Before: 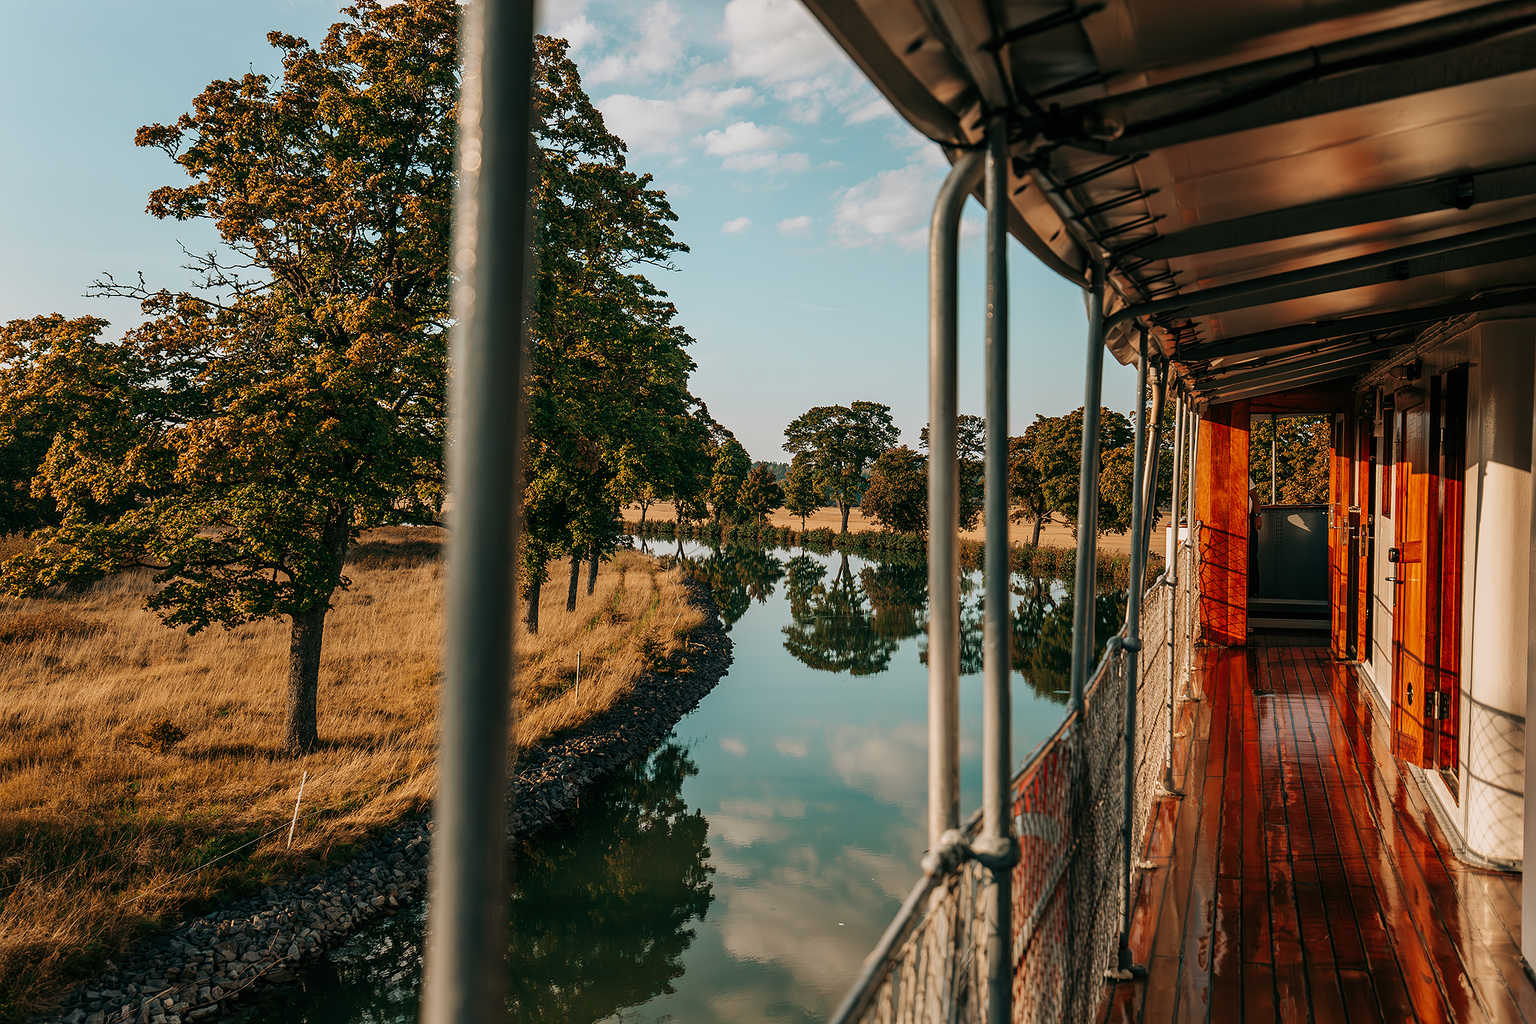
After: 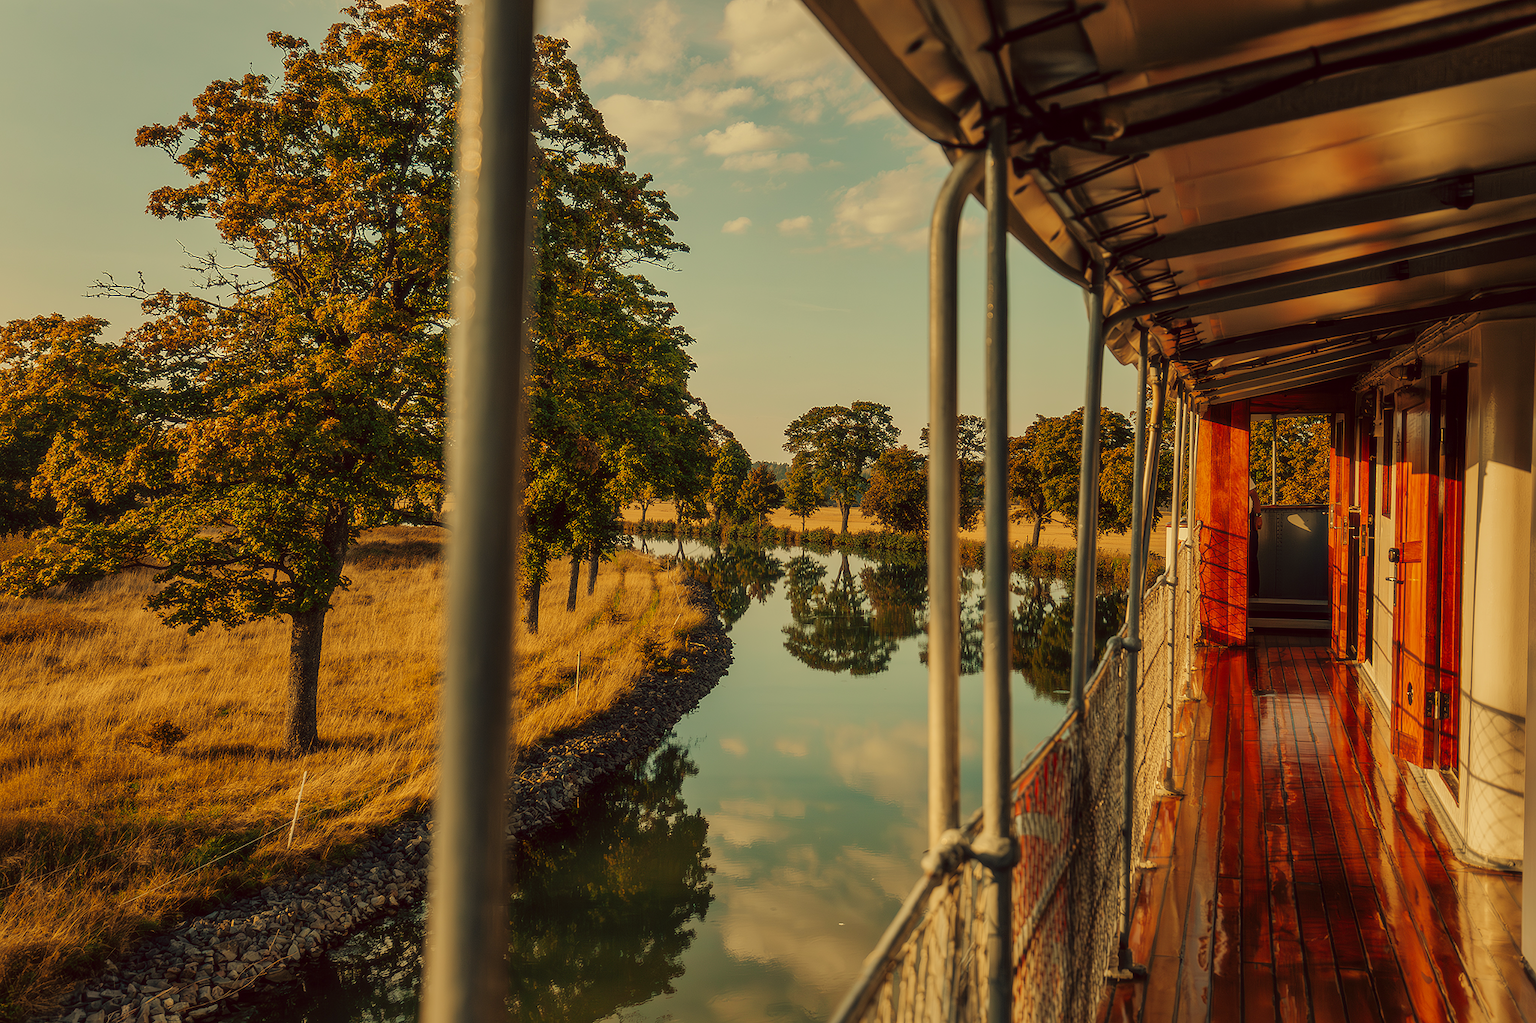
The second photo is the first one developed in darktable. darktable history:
soften: size 10%, saturation 50%, brightness 0.2 EV, mix 10%
color correction: highlights a* -0.482, highlights b* 40, shadows a* 9.8, shadows b* -0.161
shadows and highlights: shadows 40, highlights -60
